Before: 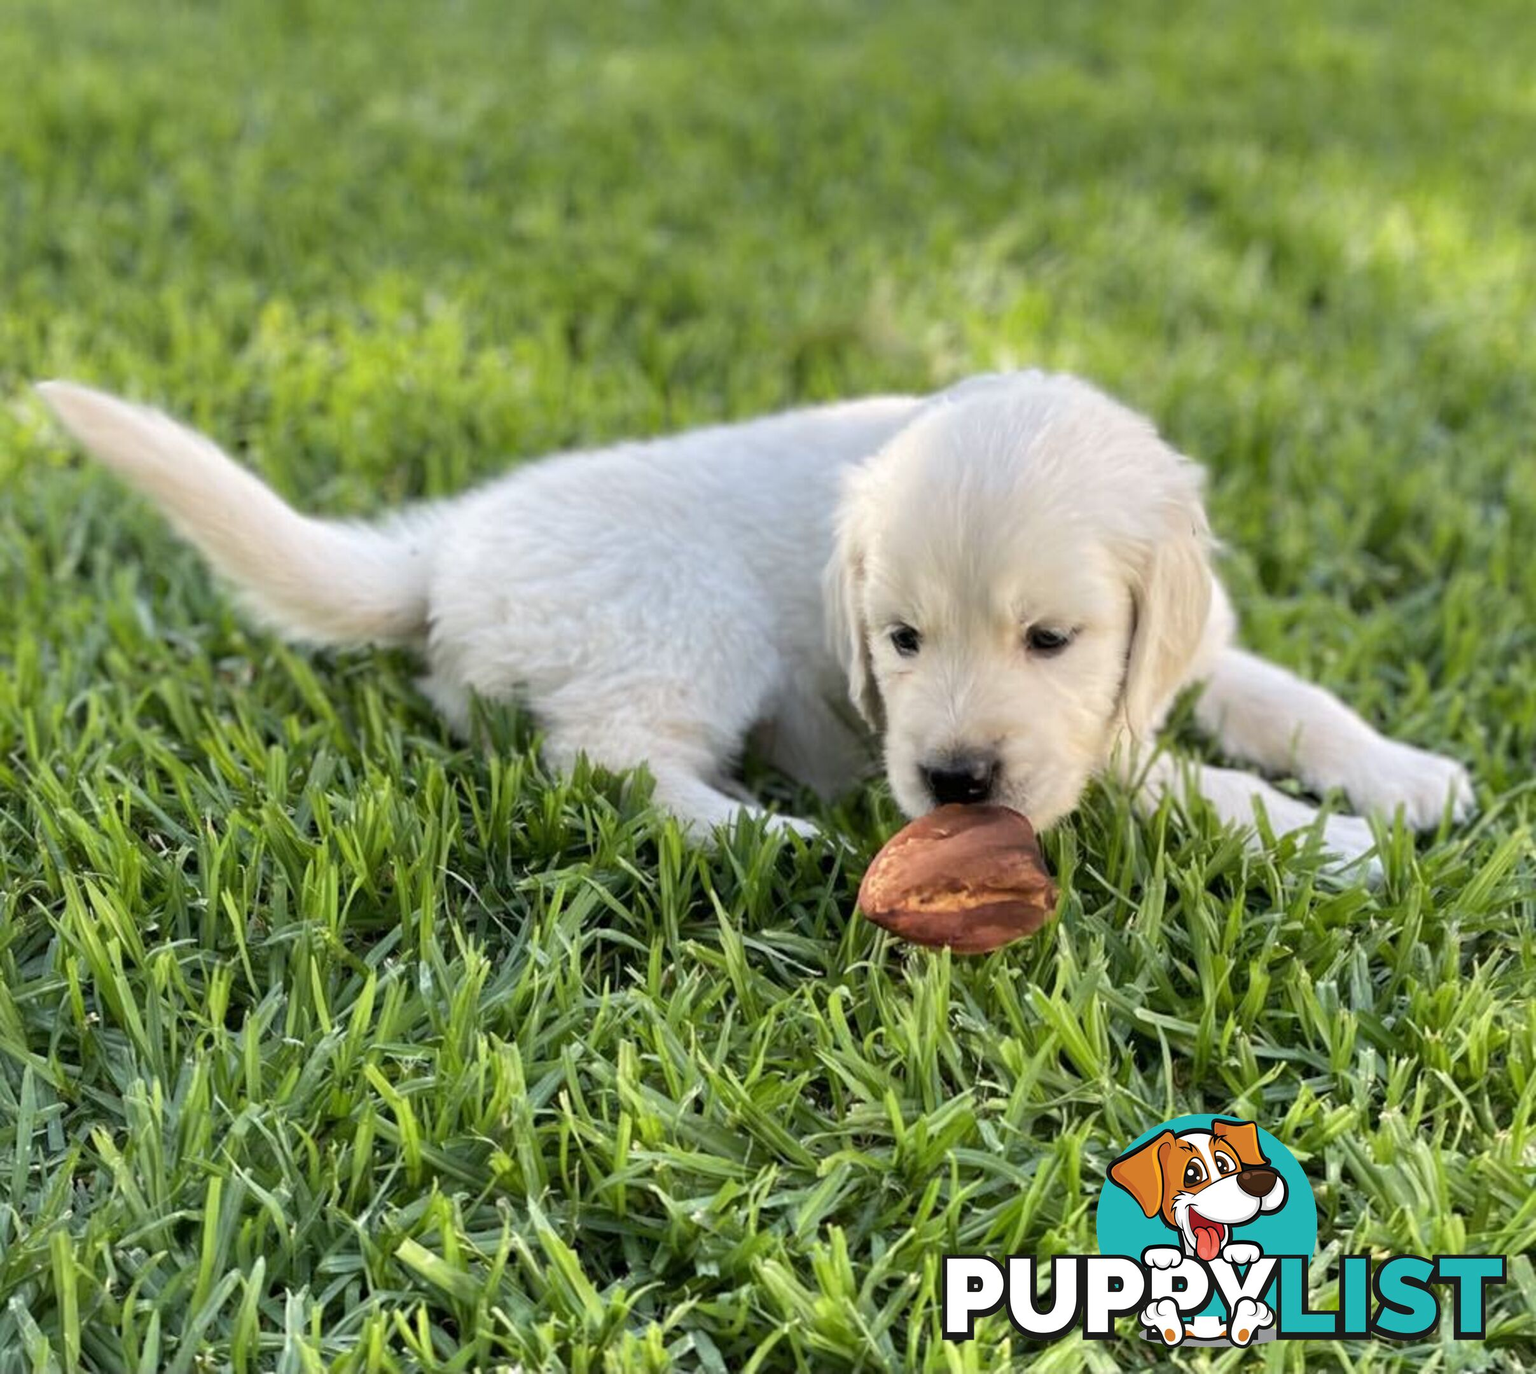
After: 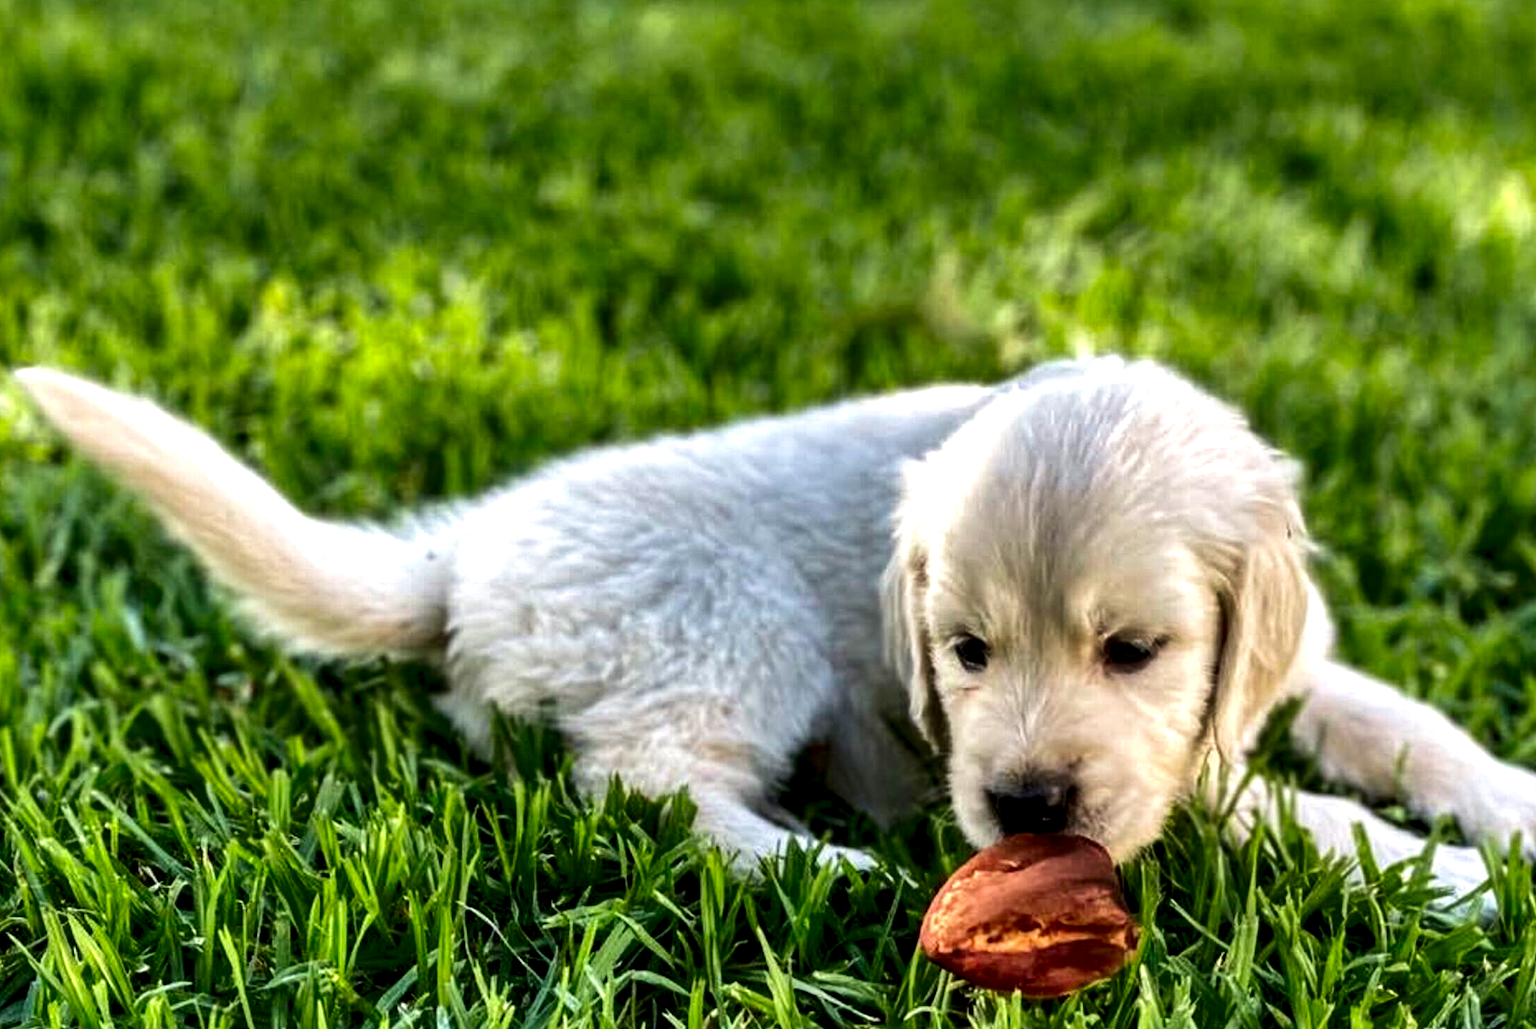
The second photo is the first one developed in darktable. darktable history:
crop: left 1.514%, top 3.43%, right 7.632%, bottom 28.471%
exposure: exposure 0.201 EV, compensate exposure bias true, compensate highlight preservation false
contrast brightness saturation: contrast 0.1, brightness -0.268, saturation 0.142
velvia: on, module defaults
shadows and highlights: shadows 60.97, highlights -60.41, shadows color adjustment 99.16%, highlights color adjustment 0.364%, soften with gaussian
sharpen: radius 5.283, amount 0.316, threshold 26.228
local contrast: highlights 60%, shadows 60%, detail 160%
